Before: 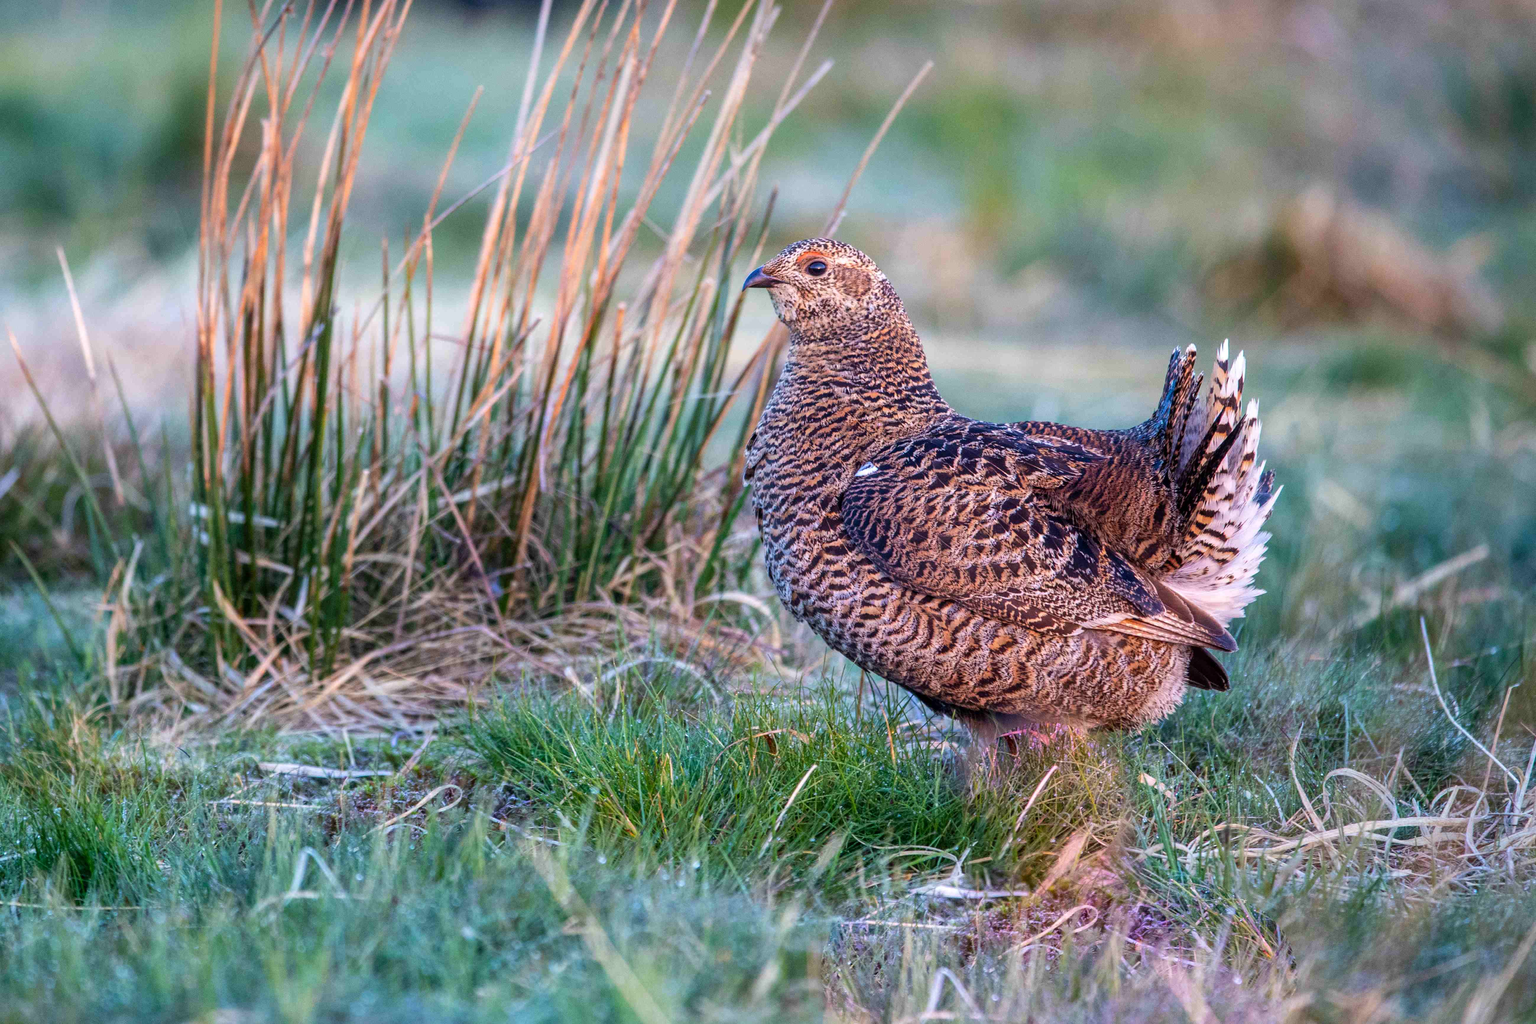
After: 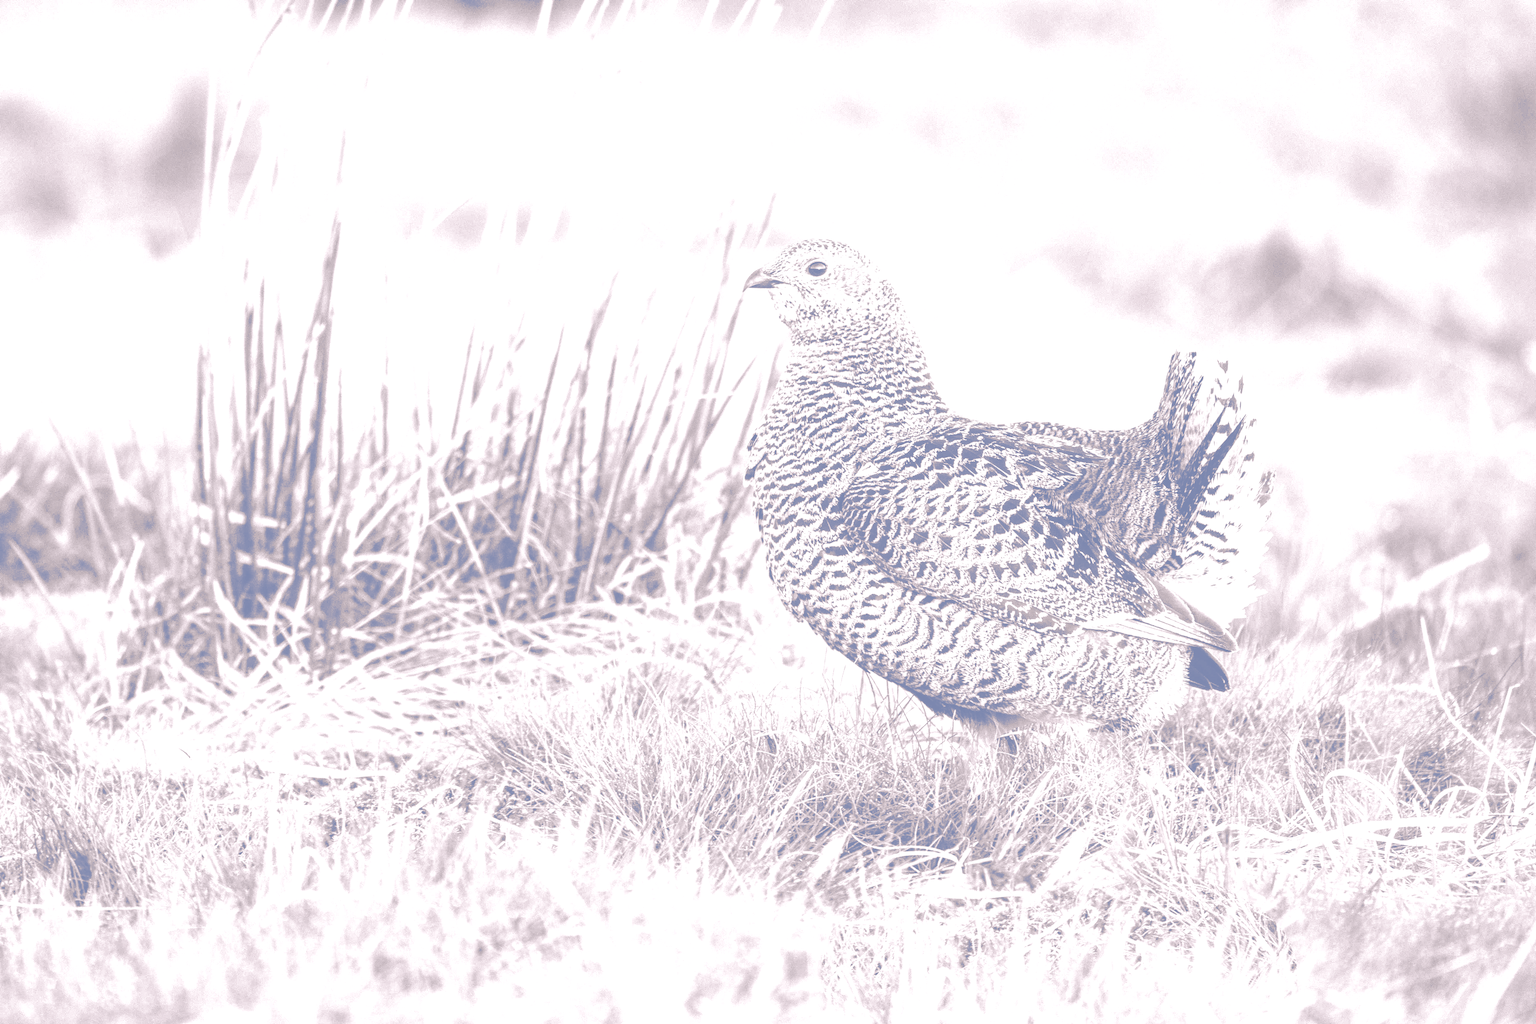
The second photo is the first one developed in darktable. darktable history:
tone curve: curves: ch0 [(0, 0.129) (0.187, 0.207) (0.729, 0.789) (1, 1)], color space Lab, linked channels, preserve colors none
split-toning: shadows › hue 226.8°, shadows › saturation 1, highlights › saturation 0, balance -61.41
colorize: hue 25.2°, saturation 83%, source mix 82%, lightness 79%, version 1 | blend: blend mode multiply, opacity 100%; mask: uniform (no mask)
